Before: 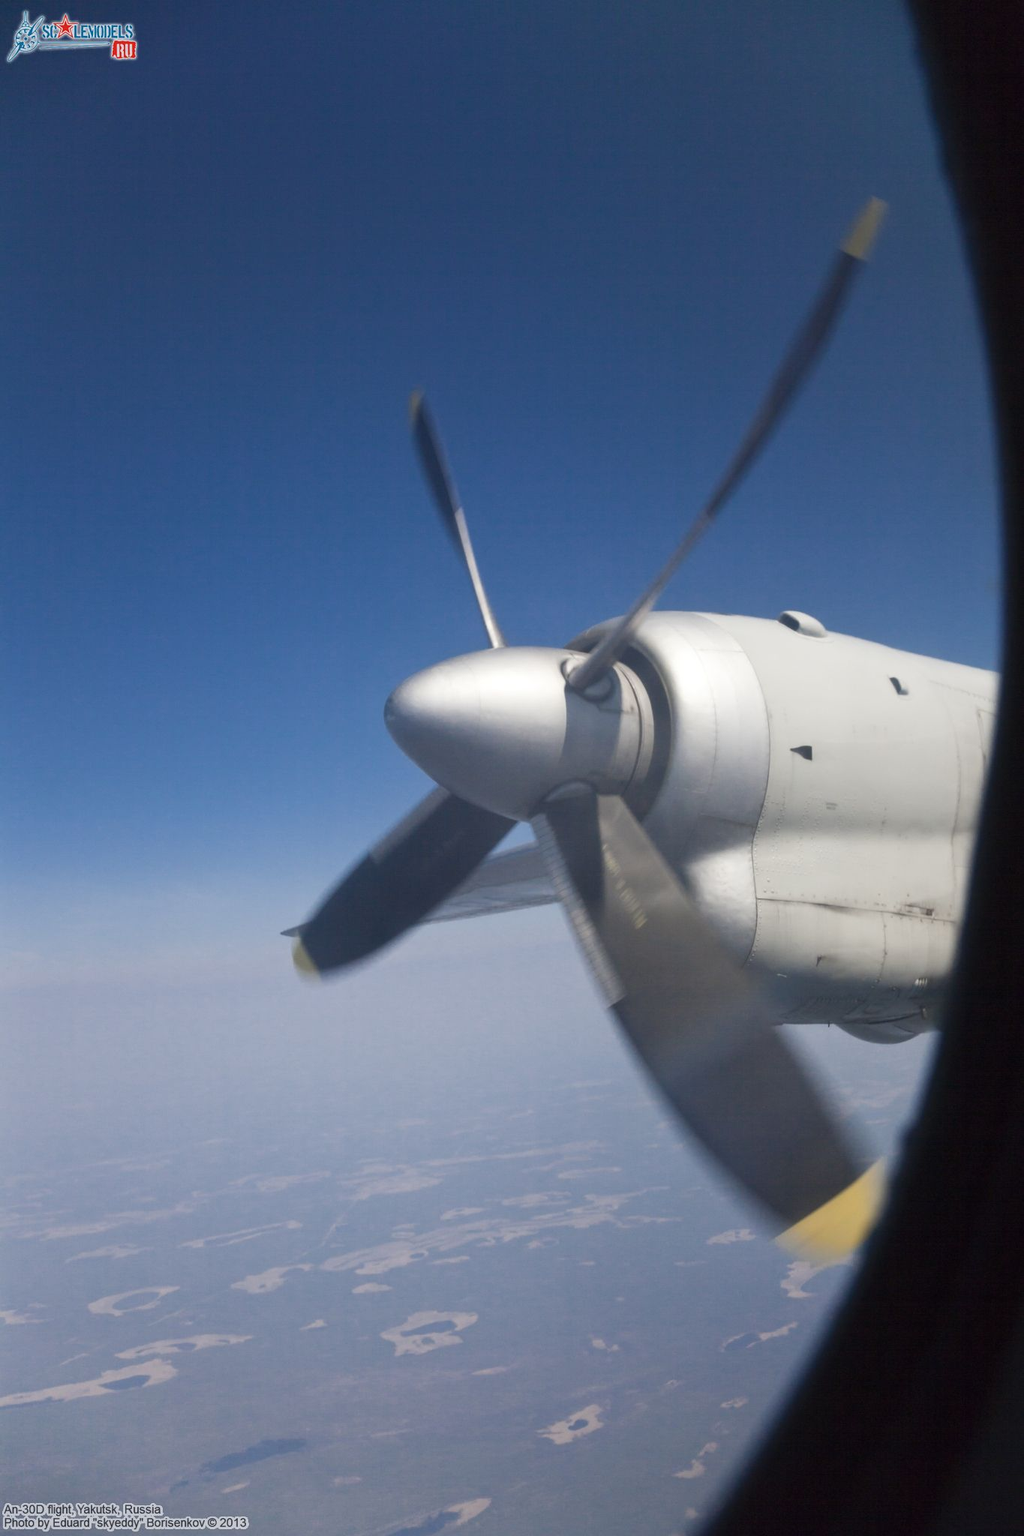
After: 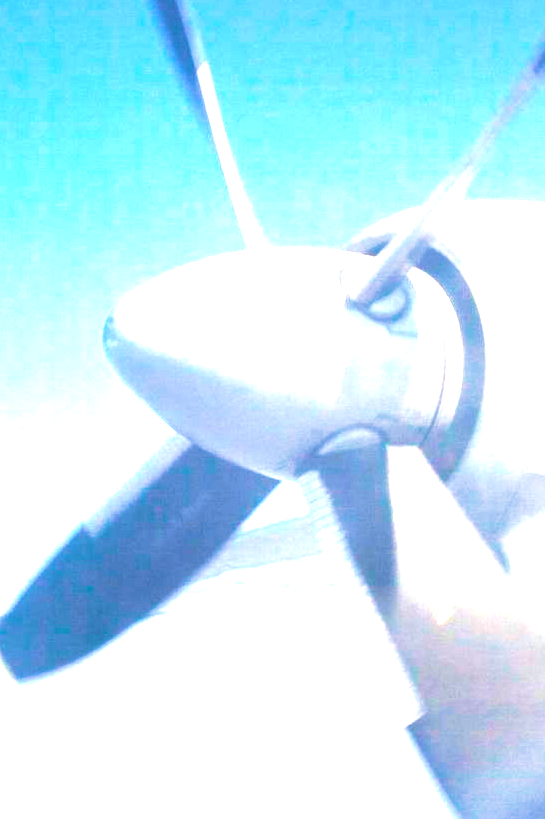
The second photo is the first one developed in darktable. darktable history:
exposure: black level correction 0, exposure 1 EV, compensate exposure bias true, compensate highlight preservation false
local contrast: highlights 100%, shadows 100%, detail 120%, midtone range 0.2
velvia: strength 75%
crop: left 30%, top 30%, right 30%, bottom 30%
